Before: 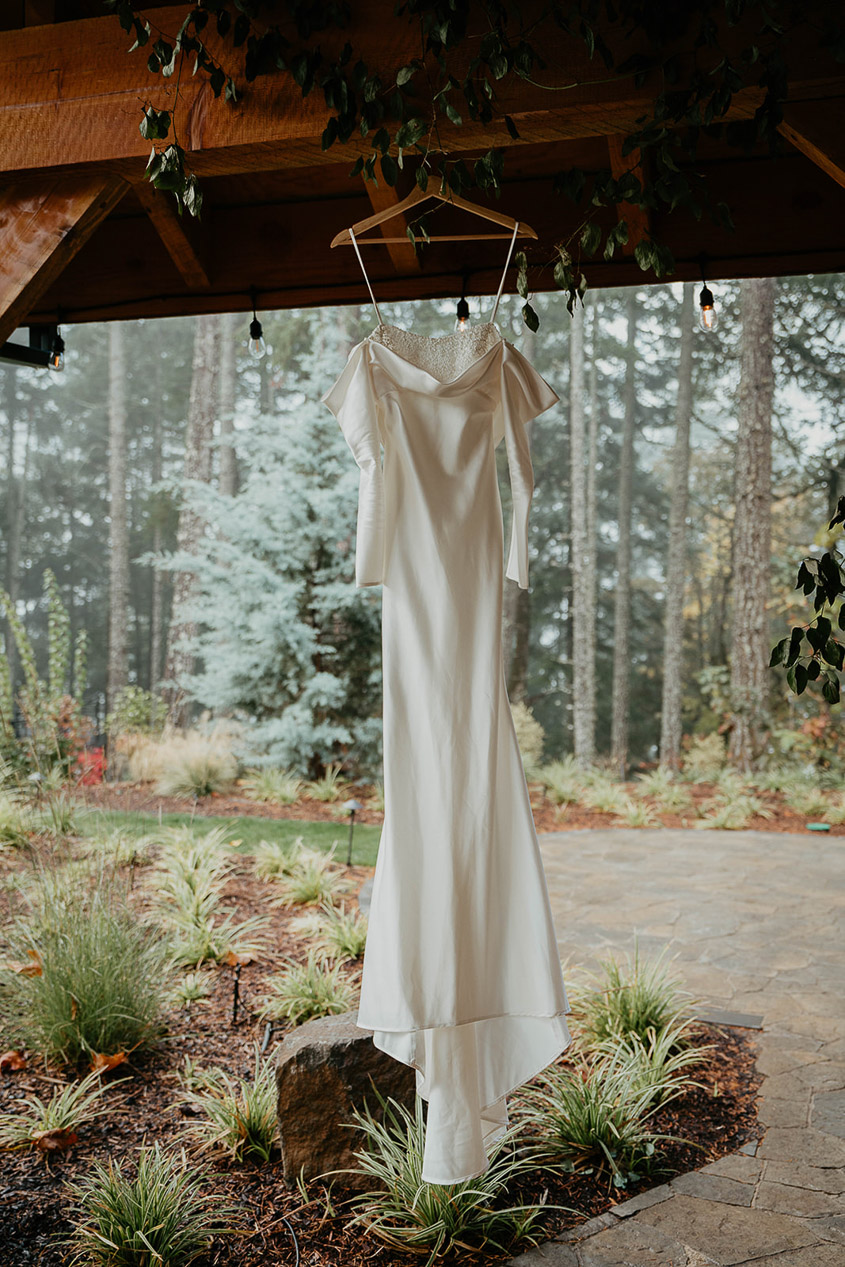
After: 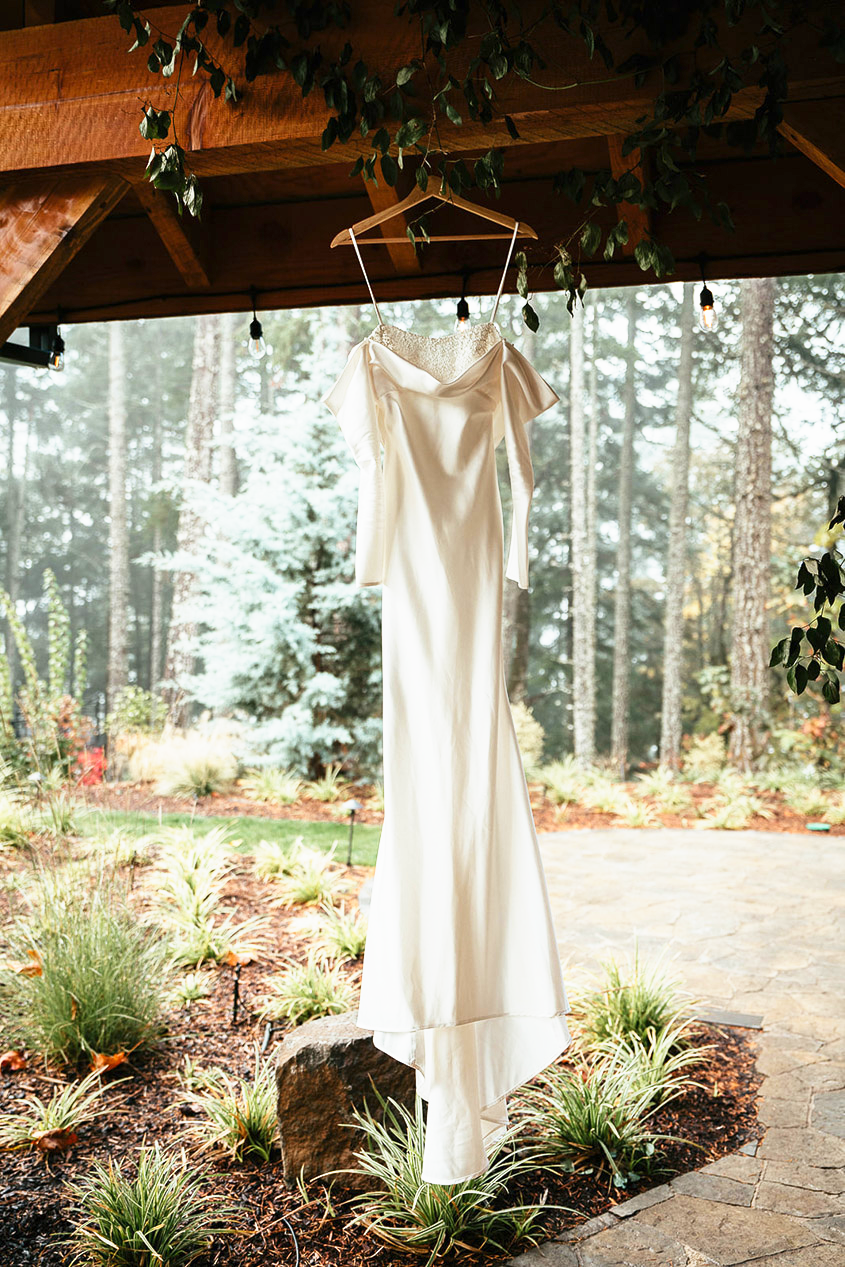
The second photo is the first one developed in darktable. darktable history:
base curve: curves: ch0 [(0, 0) (0.495, 0.917) (1, 1)], preserve colors none
tone equalizer: on, module defaults
